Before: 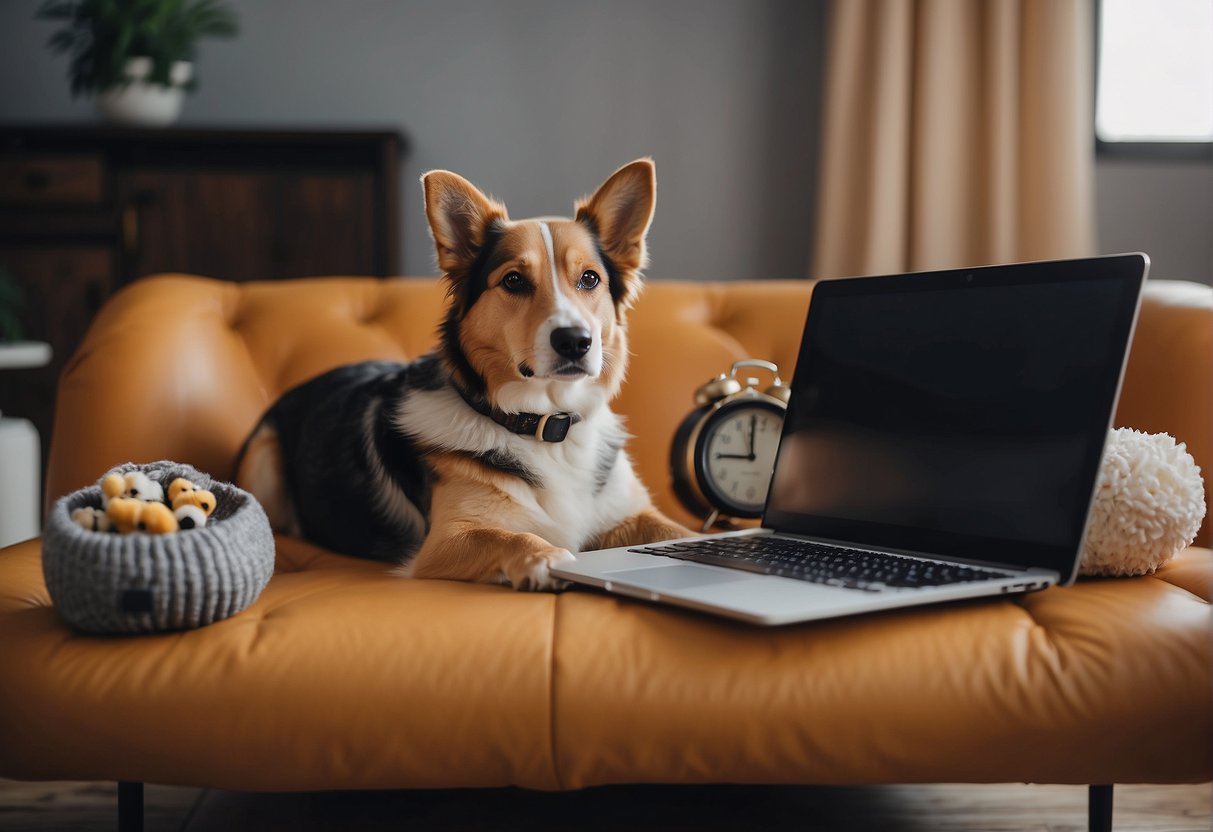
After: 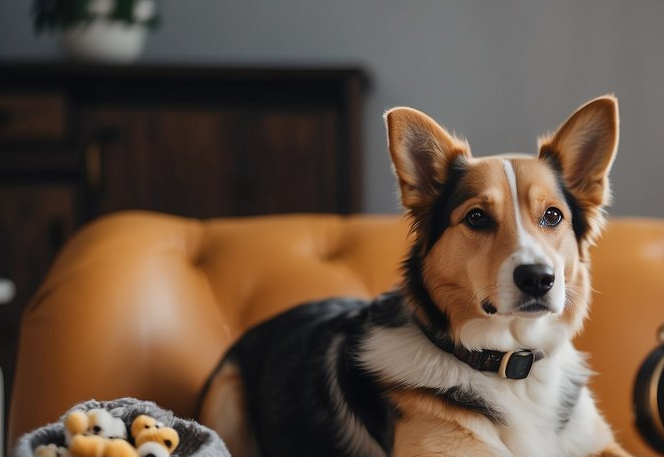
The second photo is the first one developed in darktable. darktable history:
crop and rotate: left 3.06%, top 7.628%, right 42.146%, bottom 37.418%
